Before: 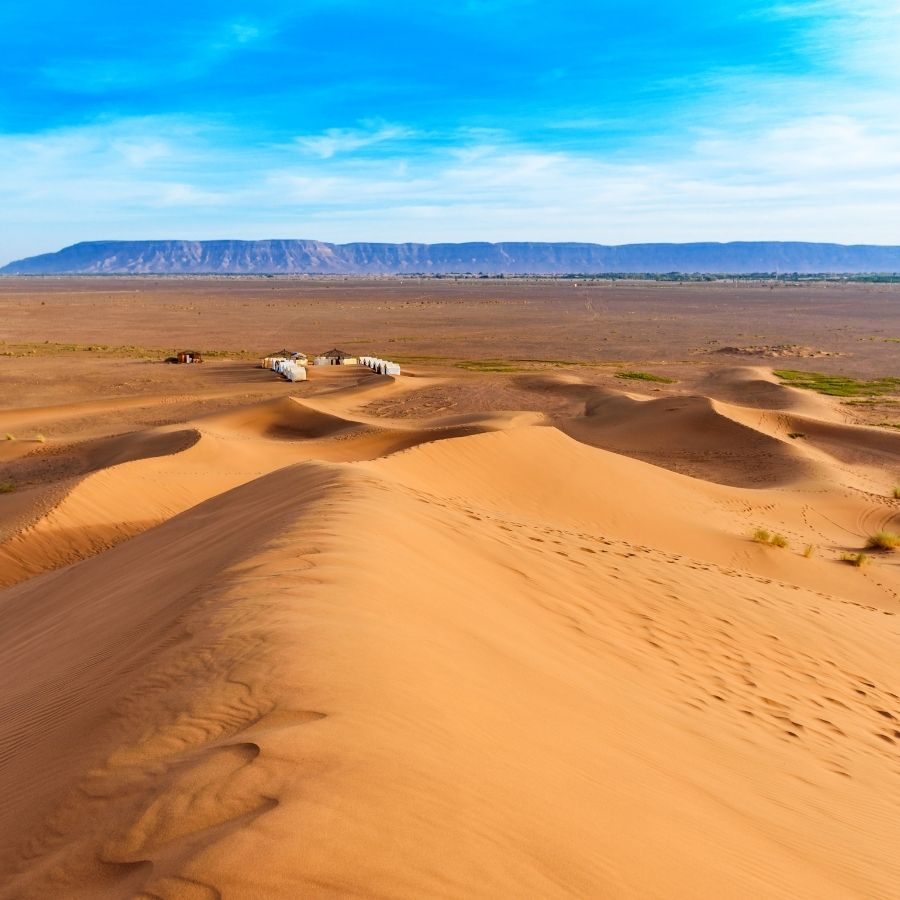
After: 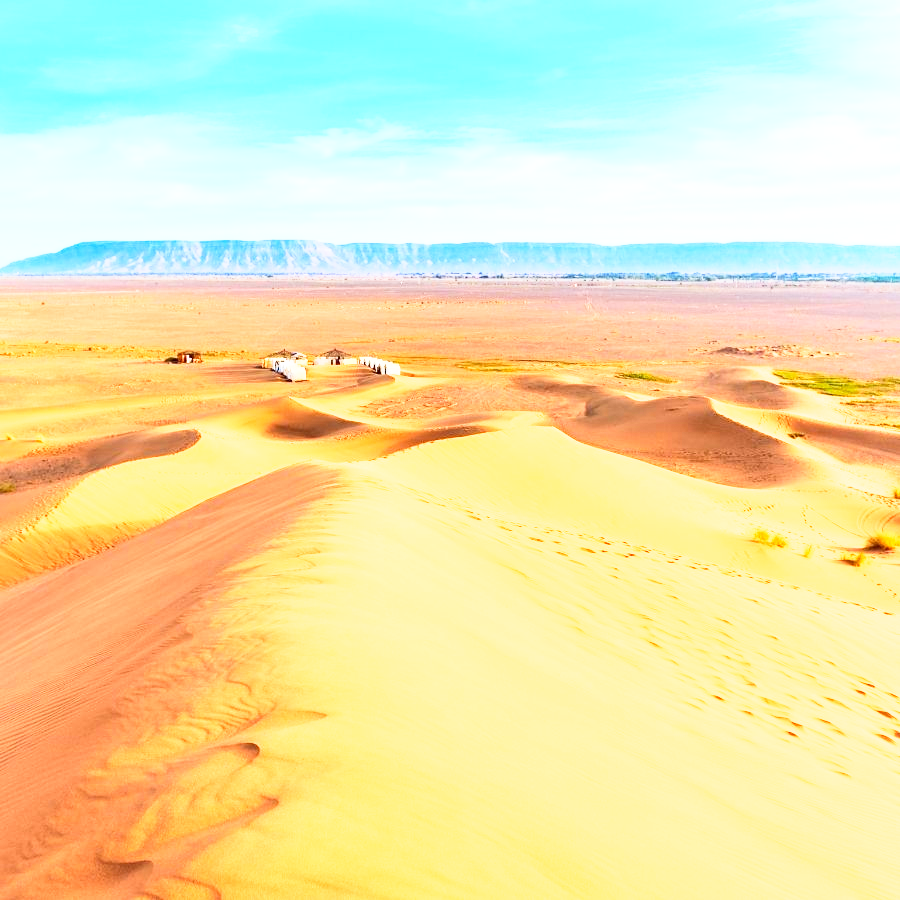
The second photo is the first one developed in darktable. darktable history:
contrast brightness saturation: contrast 0.201, brightness 0.165, saturation 0.219
local contrast: mode bilateral grid, contrast 100, coarseness 99, detail 108%, midtone range 0.2
base curve: curves: ch0 [(0, 0) (0.088, 0.125) (0.176, 0.251) (0.354, 0.501) (0.613, 0.749) (1, 0.877)], preserve colors none
exposure: exposure 1.091 EV, compensate exposure bias true, compensate highlight preservation false
